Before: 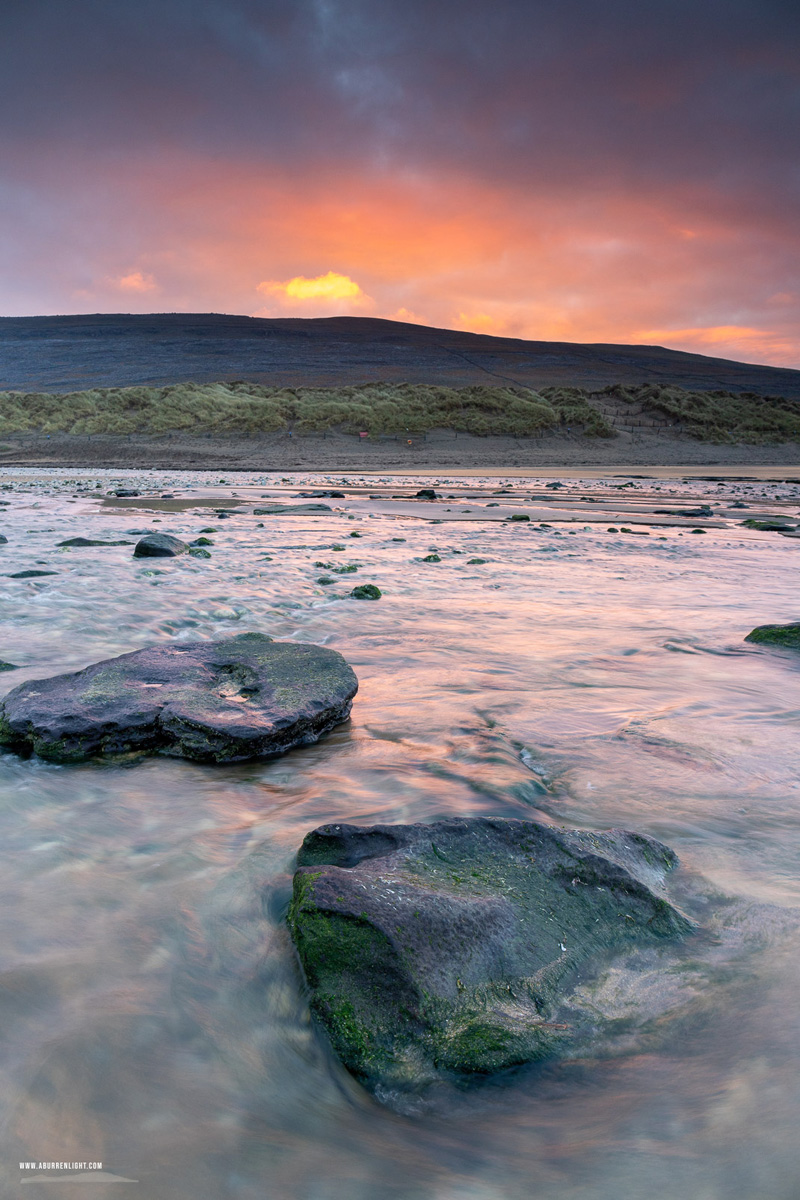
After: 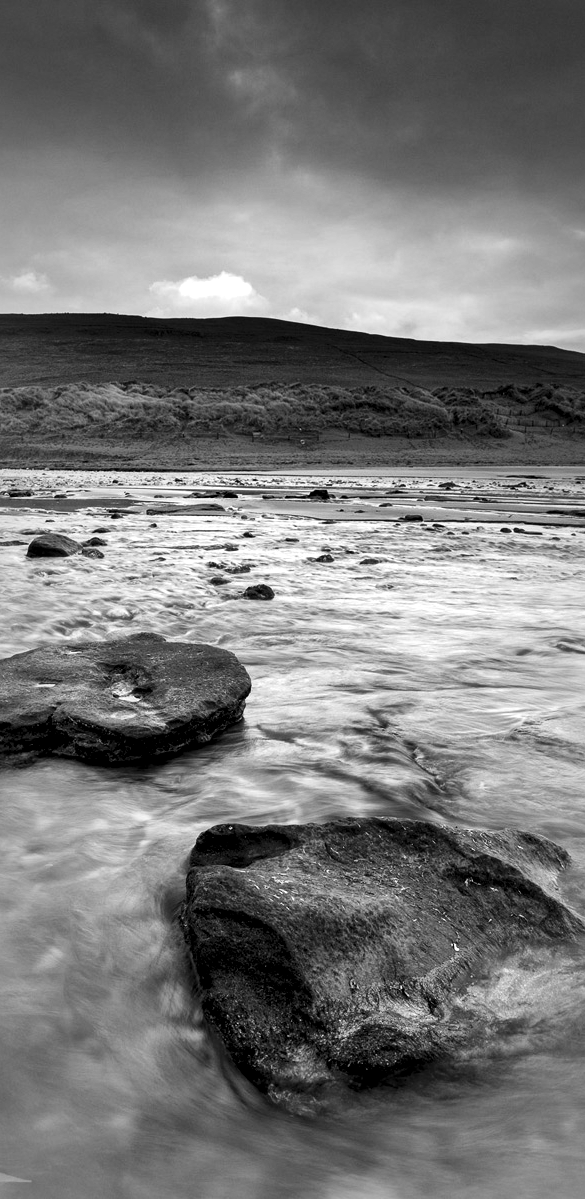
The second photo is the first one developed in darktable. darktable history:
rotate and perspective: crop left 0, crop top 0
crop: left 13.443%, right 13.31%
local contrast: mode bilateral grid, contrast 44, coarseness 69, detail 214%, midtone range 0.2
monochrome: size 3.1
